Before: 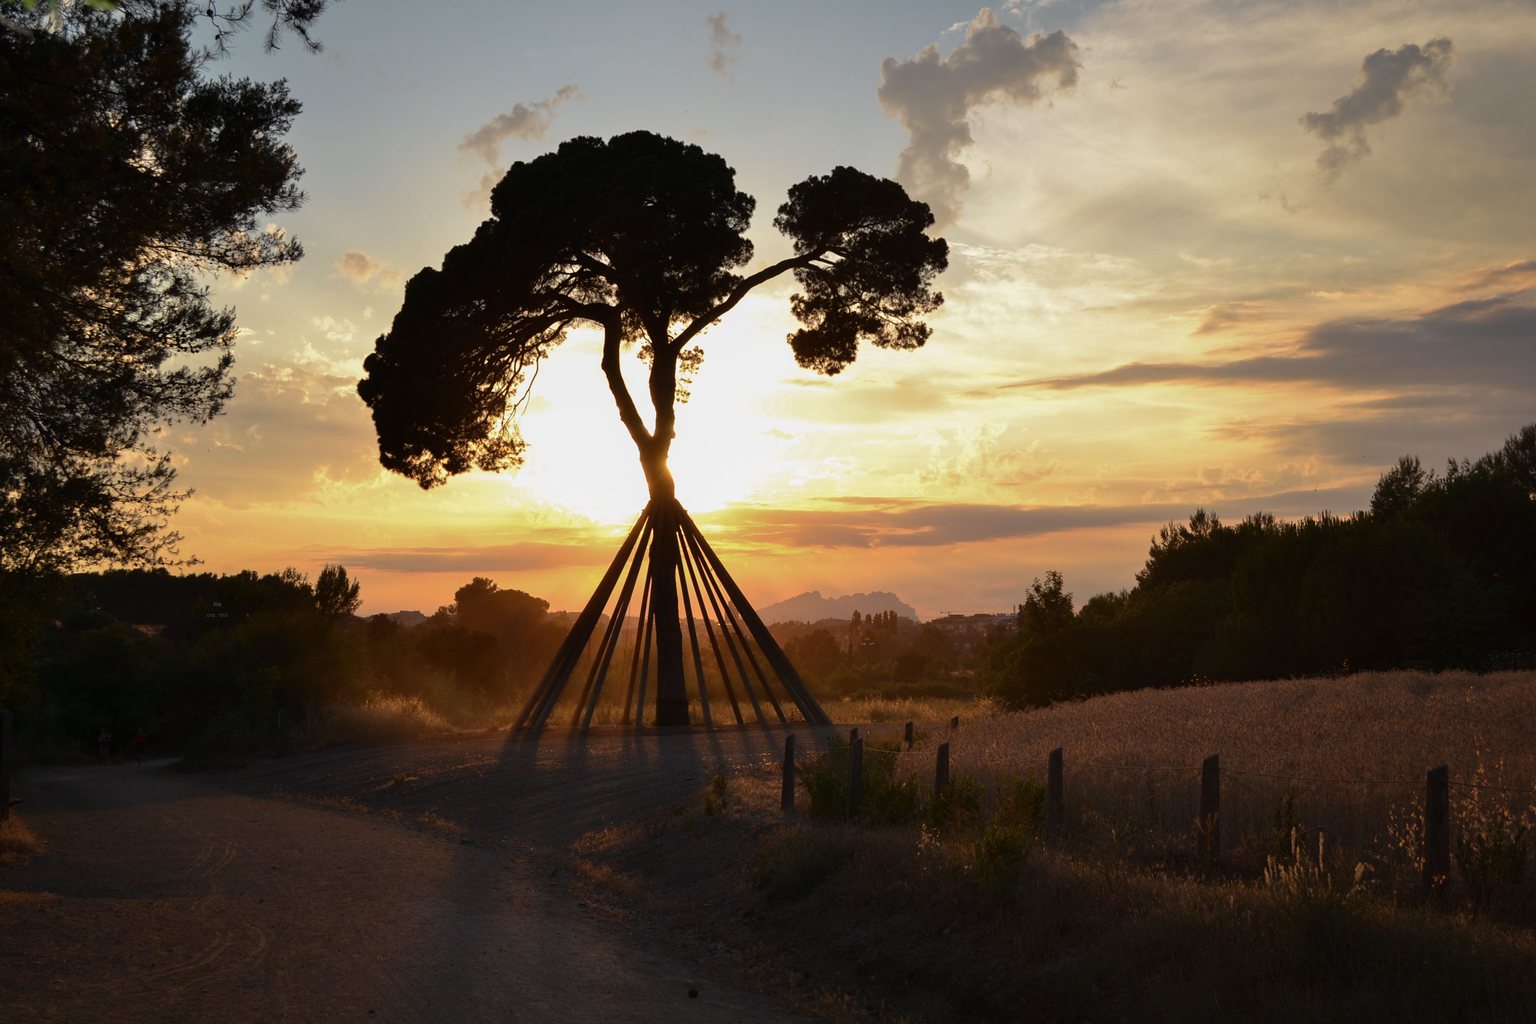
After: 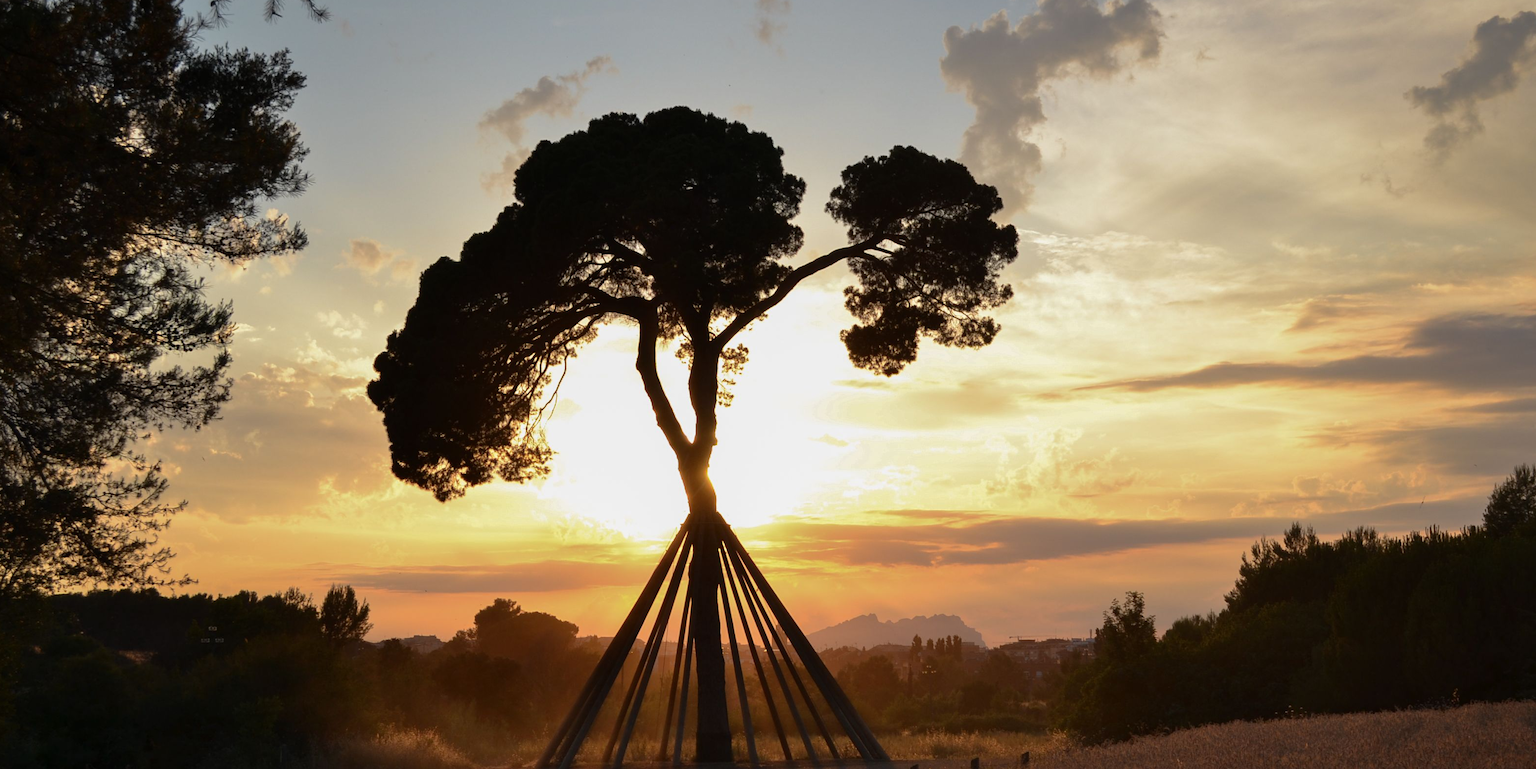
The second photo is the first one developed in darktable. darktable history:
crop: left 1.613%, top 3.355%, right 7.605%, bottom 28.408%
contrast equalizer: octaves 7, y [[0.5 ×6], [0.5 ×6], [0.5, 0.5, 0.501, 0.545, 0.707, 0.863], [0 ×6], [0 ×6]]
